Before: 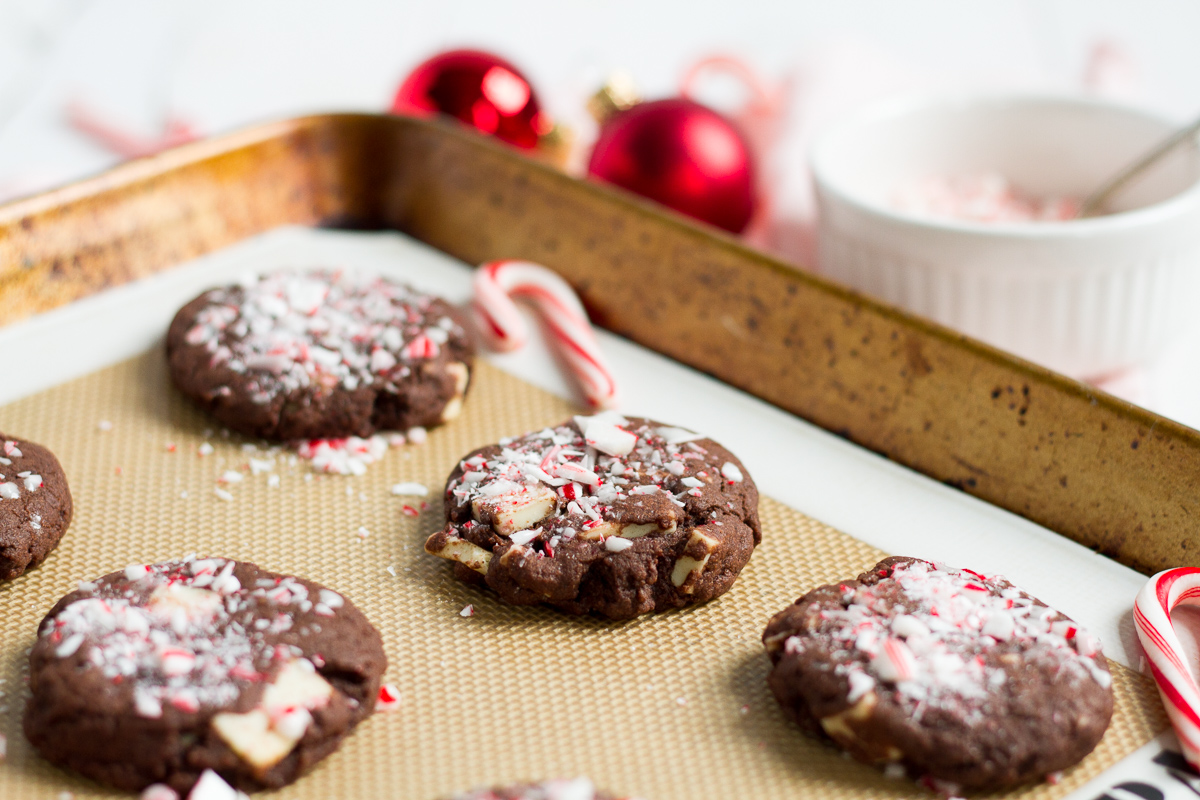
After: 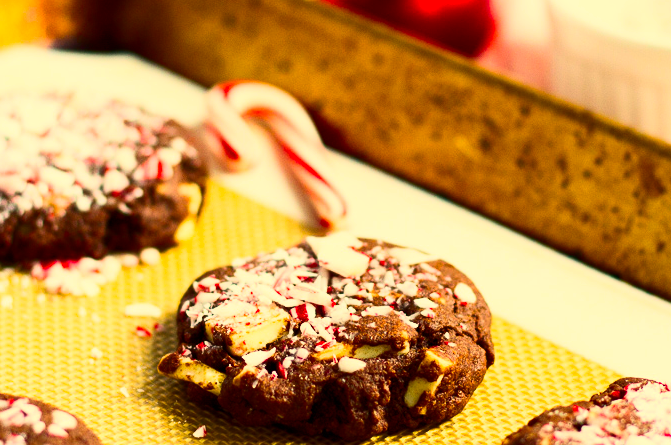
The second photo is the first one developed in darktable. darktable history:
crop and rotate: left 22.32%, top 22.437%, right 21.746%, bottom 21.893%
color correction: highlights a* 1.38, highlights b* 17.19
contrast brightness saturation: contrast 0.409, brightness 0.111, saturation 0.208
color balance rgb: highlights gain › chroma 3.076%, highlights gain › hue 77.49°, linear chroma grading › shadows -8.031%, linear chroma grading › global chroma 9.964%, perceptual saturation grading › global saturation 30.372%, global vibrance 20%
